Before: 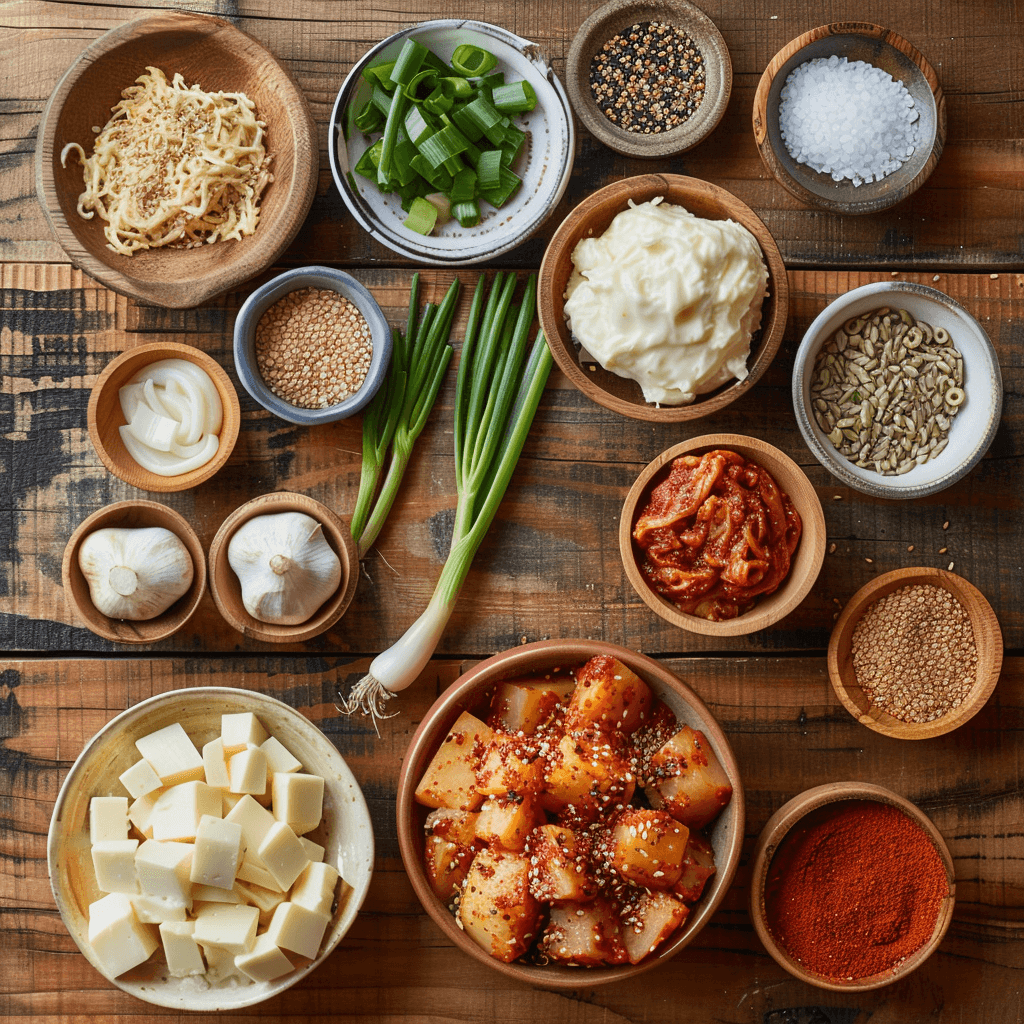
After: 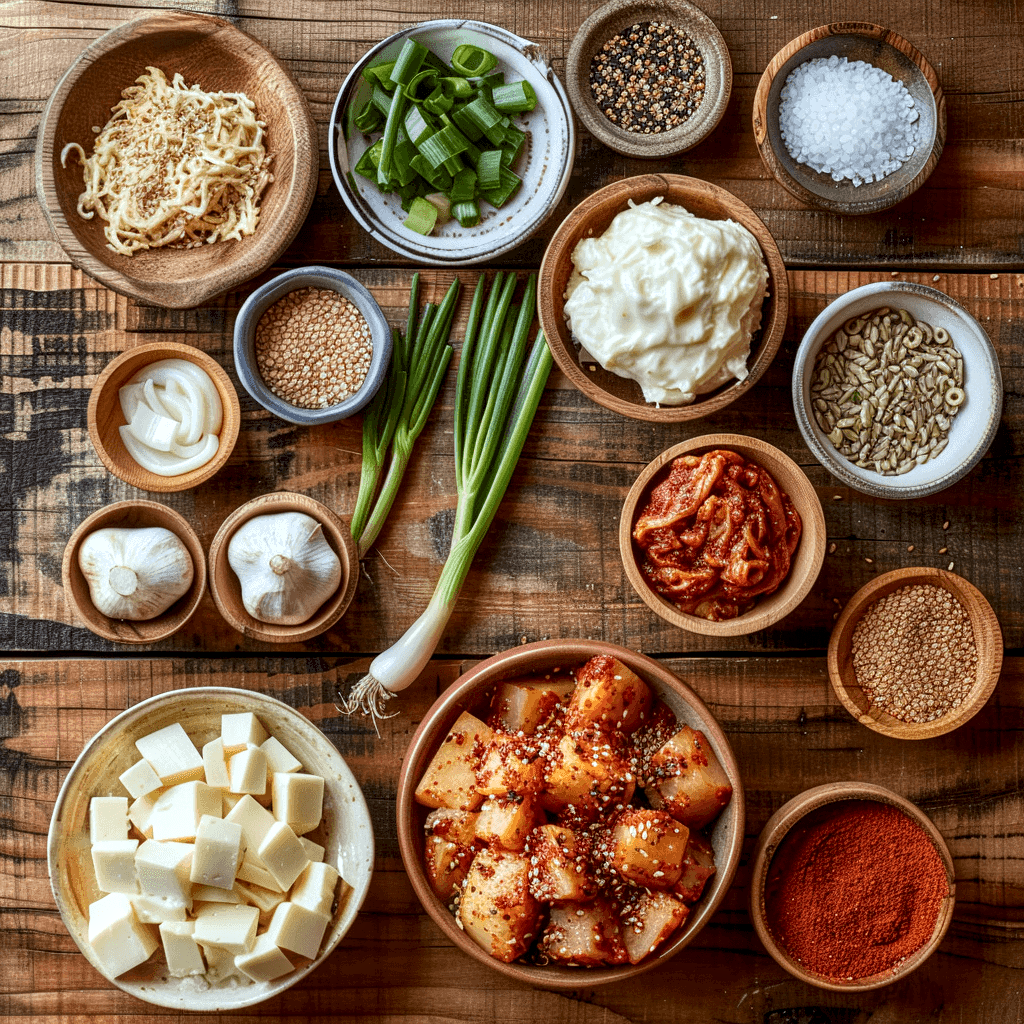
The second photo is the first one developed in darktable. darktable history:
color correction: highlights a* -3.28, highlights b* -6.24, shadows a* 3.1, shadows b* 5.19
local contrast: highlights 100%, shadows 100%, detail 200%, midtone range 0.2
